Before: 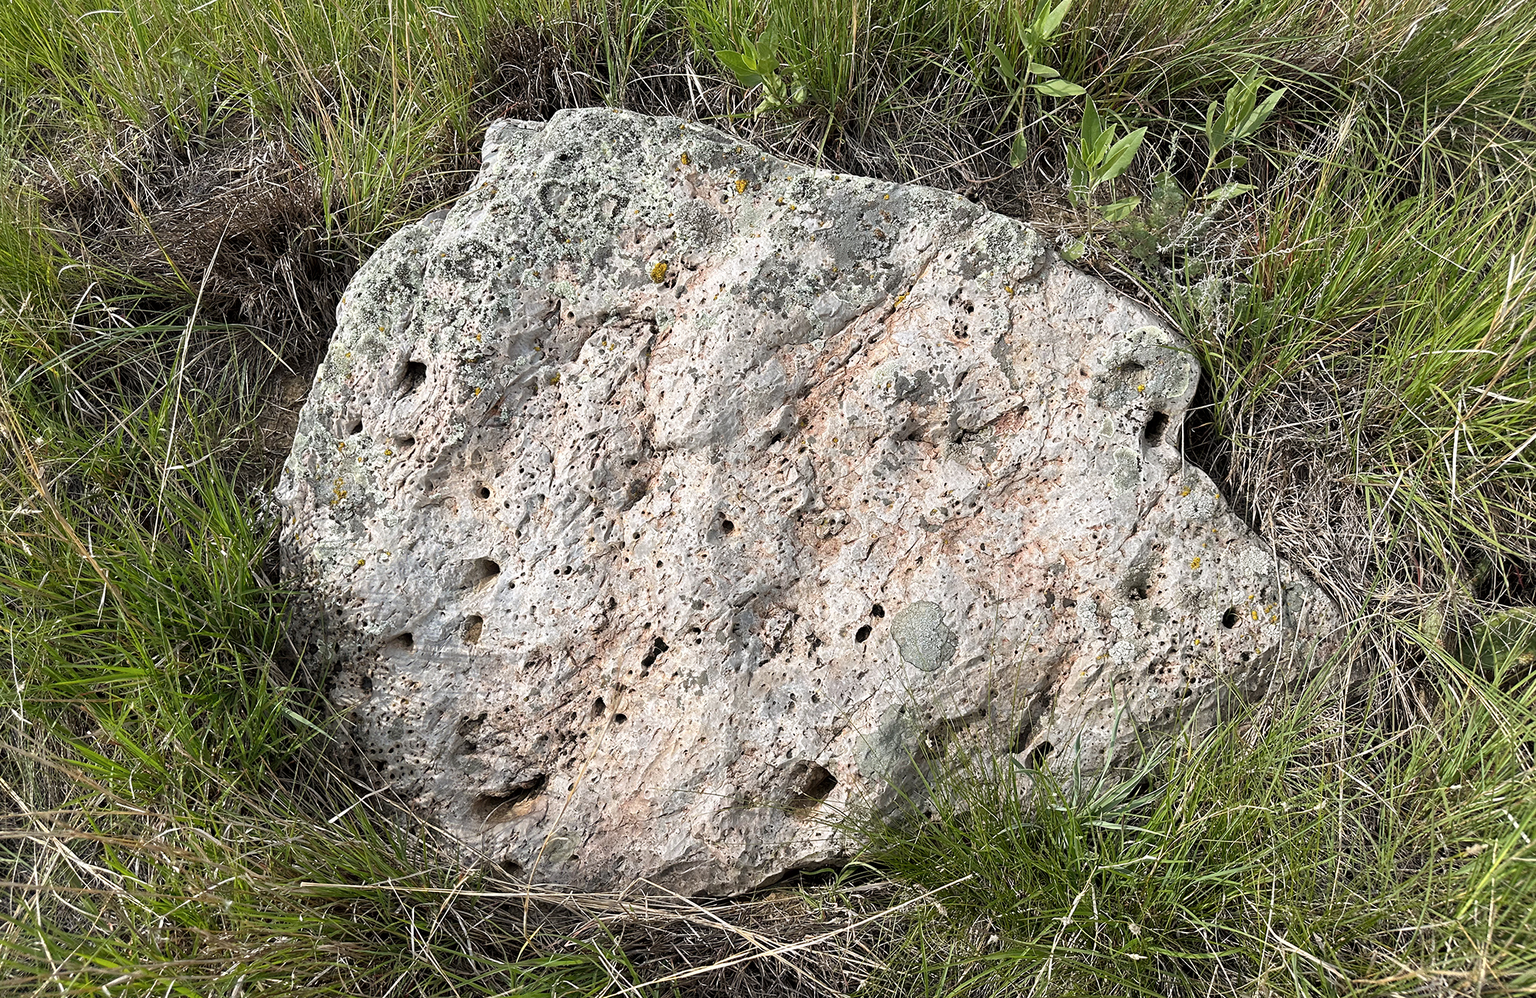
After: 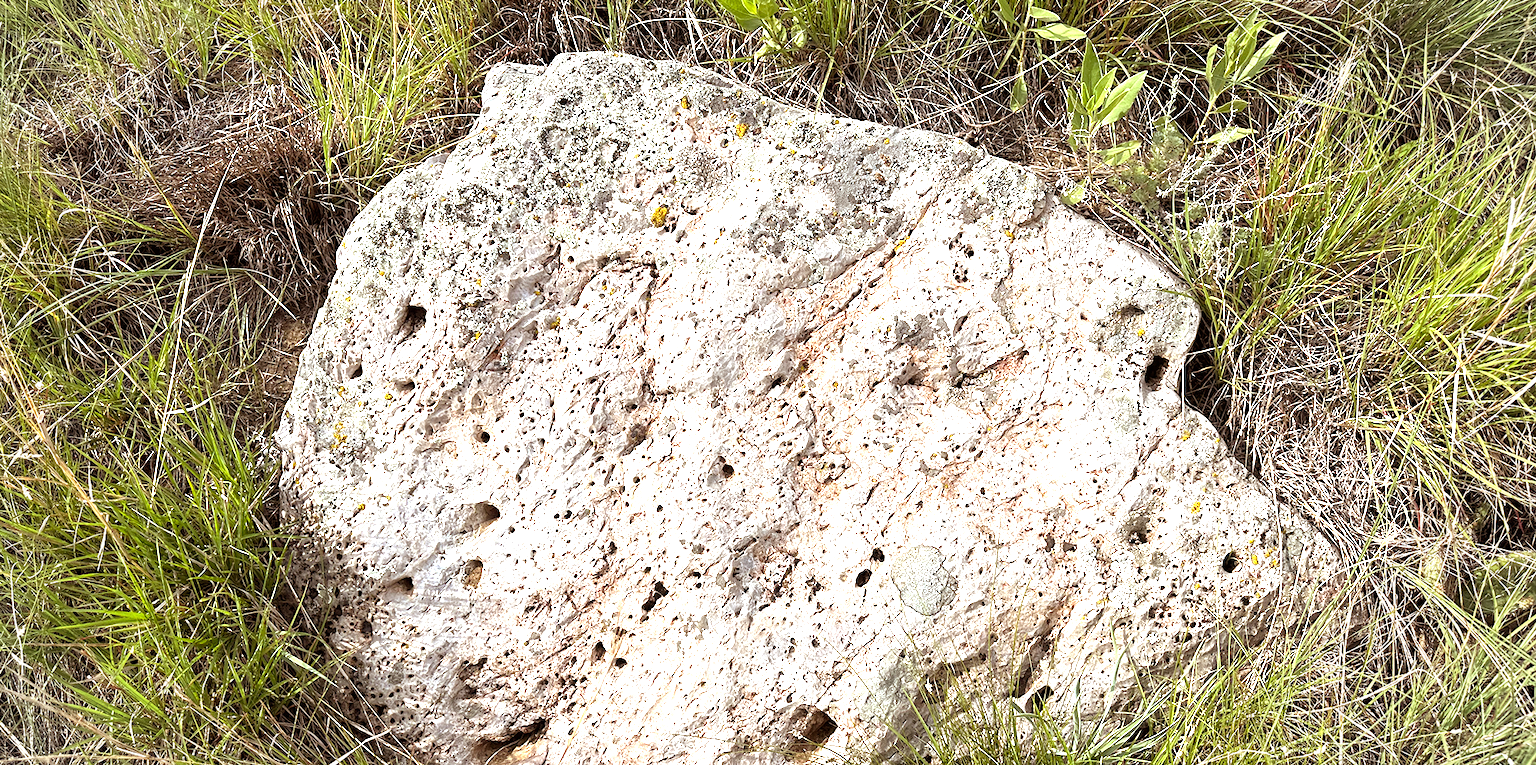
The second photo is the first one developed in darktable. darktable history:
vignetting: fall-off start 91%, fall-off radius 39.39%, brightness -0.182, saturation -0.3, width/height ratio 1.219, shape 1.3, dithering 8-bit output, unbound false
crop: top 5.667%, bottom 17.637%
exposure: black level correction 0, exposure 1.2 EV, compensate exposure bias true, compensate highlight preservation false
rgb levels: mode RGB, independent channels, levels [[0, 0.5, 1], [0, 0.521, 1], [0, 0.536, 1]]
